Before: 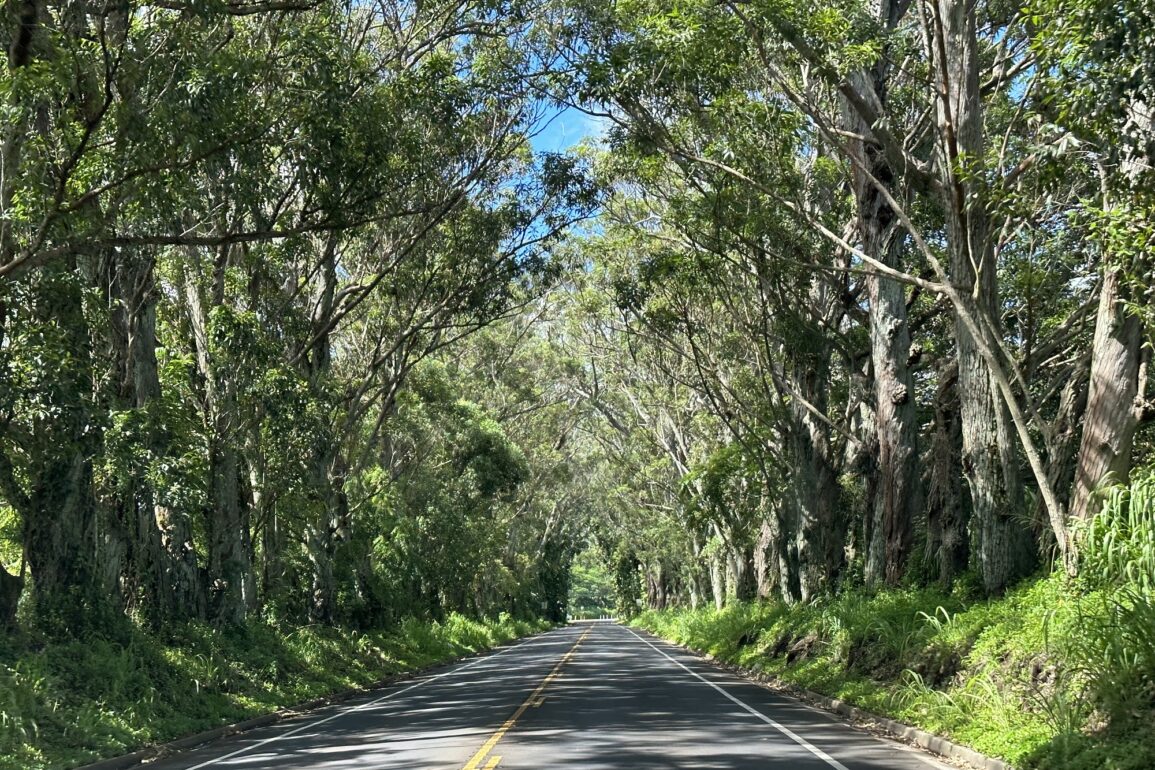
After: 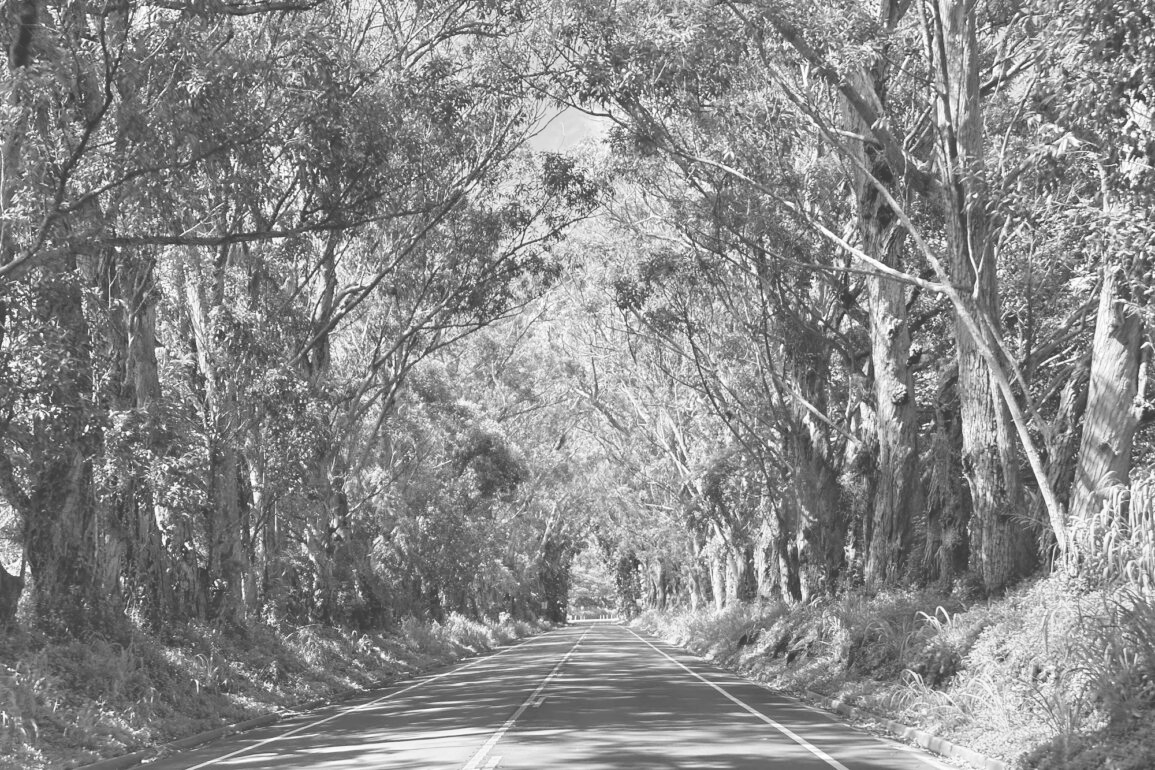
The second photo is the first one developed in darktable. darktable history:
color balance rgb: shadows lift › chroma 3%, shadows lift › hue 280.8°, power › hue 330°, highlights gain › chroma 3%, highlights gain › hue 75.6°, global offset › luminance 1.5%, perceptual saturation grading › global saturation 20%, perceptual saturation grading › highlights -25%, perceptual saturation grading › shadows 50%, global vibrance 30%
global tonemap: drago (0.7, 100)
monochrome: on, module defaults
